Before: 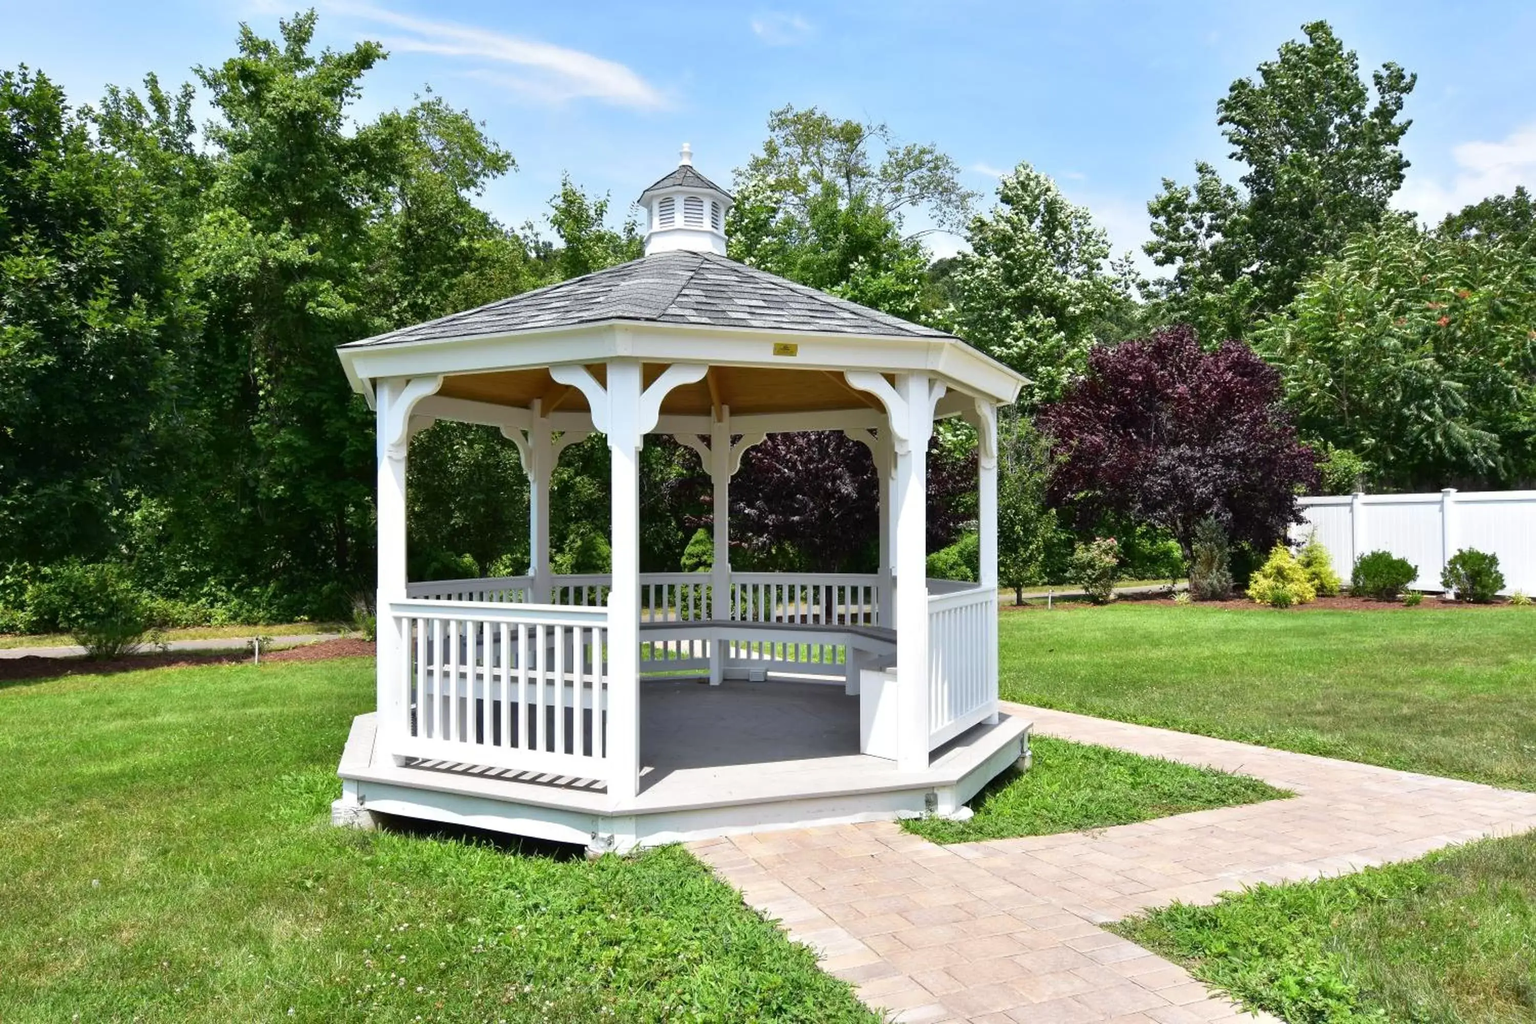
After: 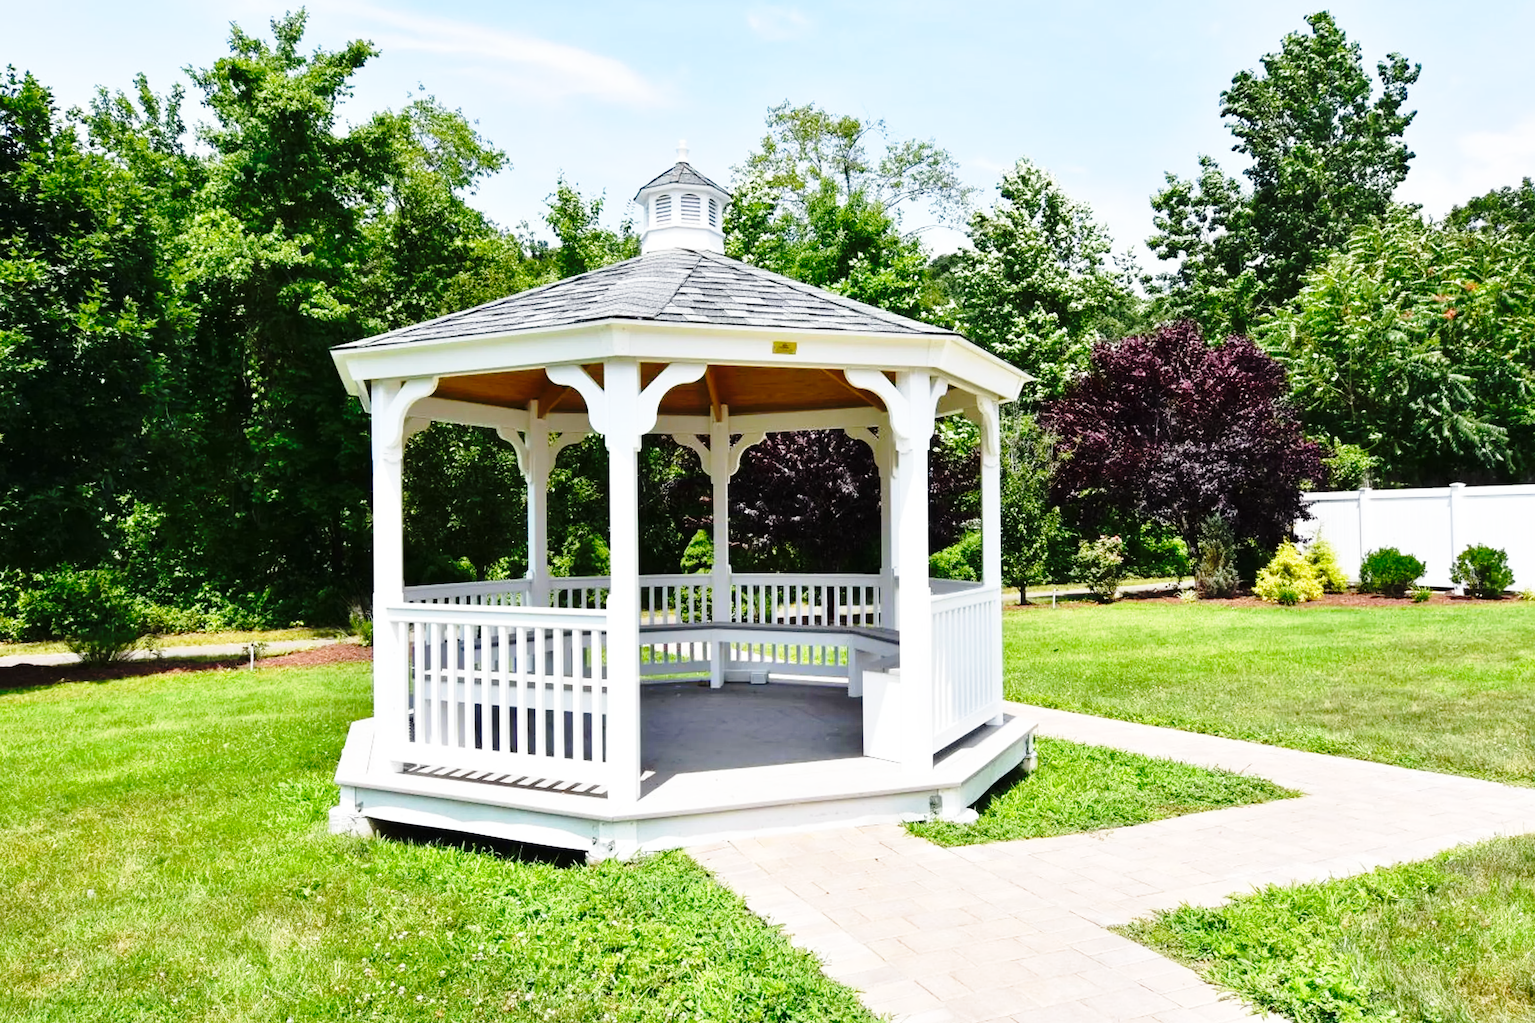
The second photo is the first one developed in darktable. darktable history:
rotate and perspective: rotation -0.45°, automatic cropping original format, crop left 0.008, crop right 0.992, crop top 0.012, crop bottom 0.988
base curve: curves: ch0 [(0, 0) (0.04, 0.03) (0.133, 0.232) (0.448, 0.748) (0.843, 0.968) (1, 1)], preserve colors none
